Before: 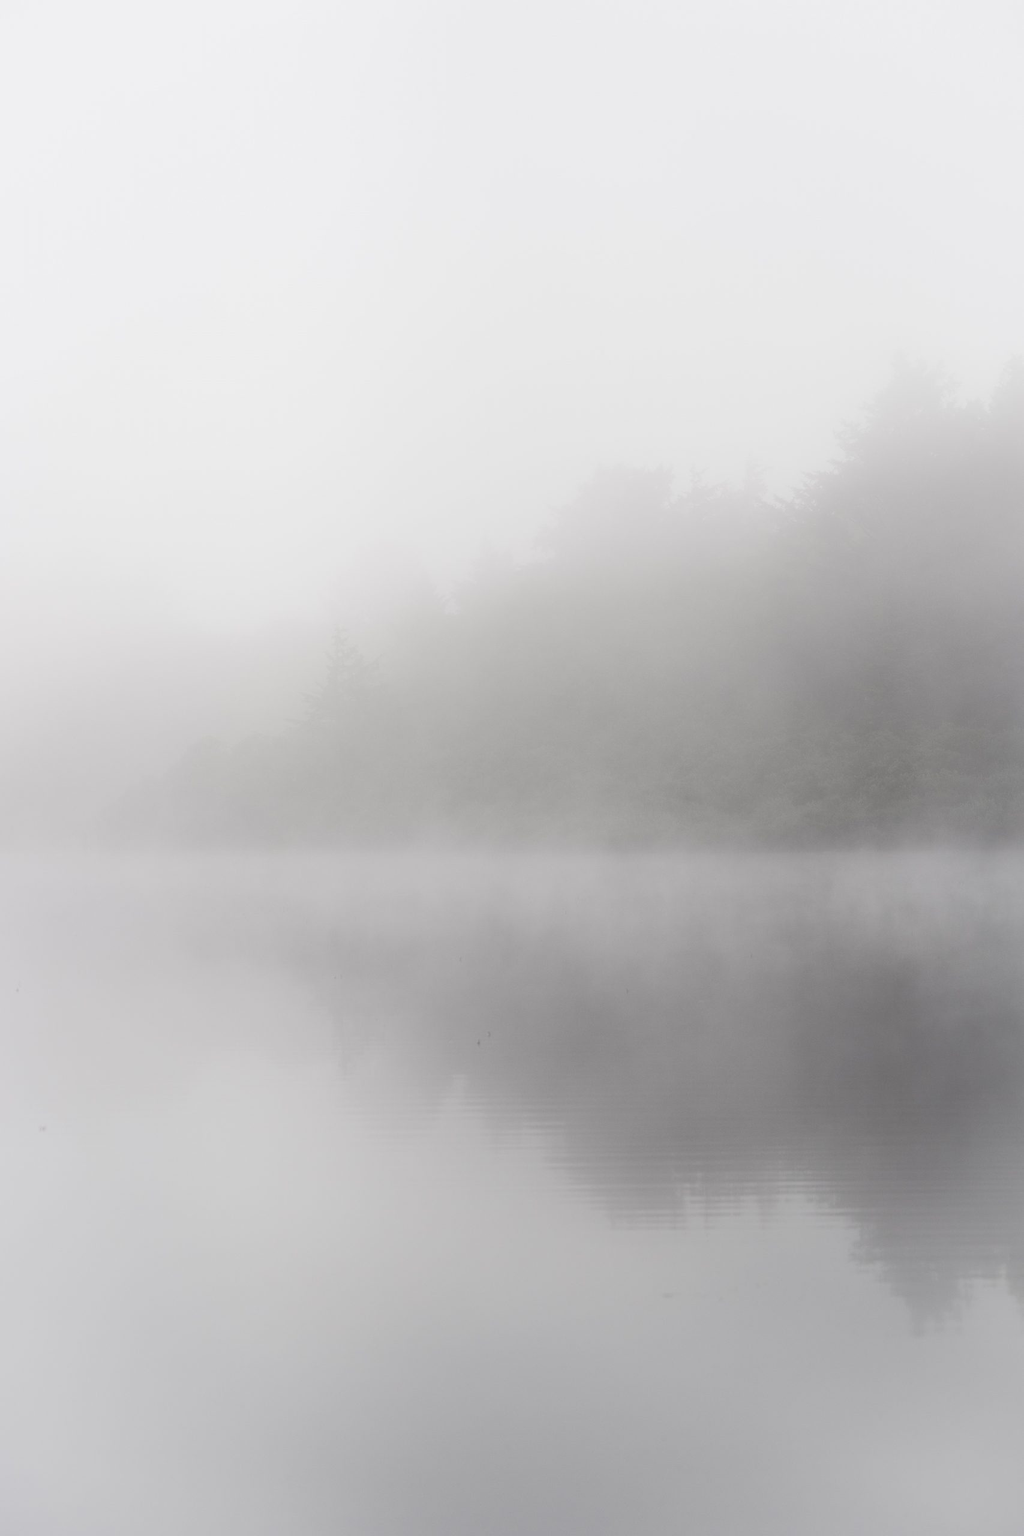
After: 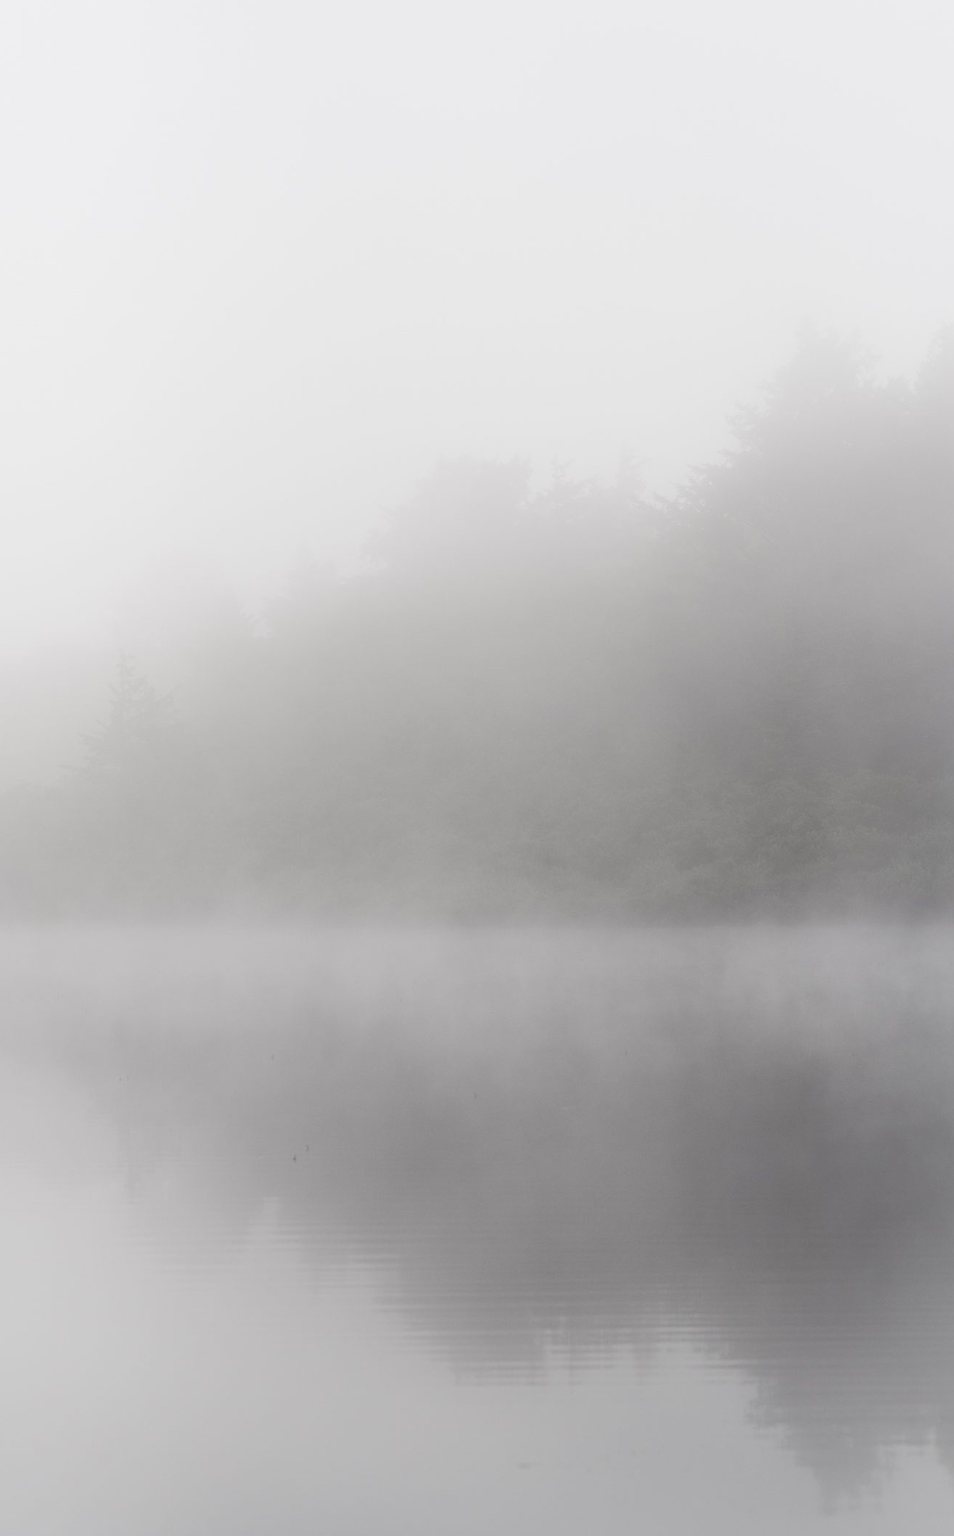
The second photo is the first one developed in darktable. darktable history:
crop: left 23.095%, top 5.827%, bottom 11.854%
color balance rgb: perceptual saturation grading › global saturation 10%, global vibrance 10%
